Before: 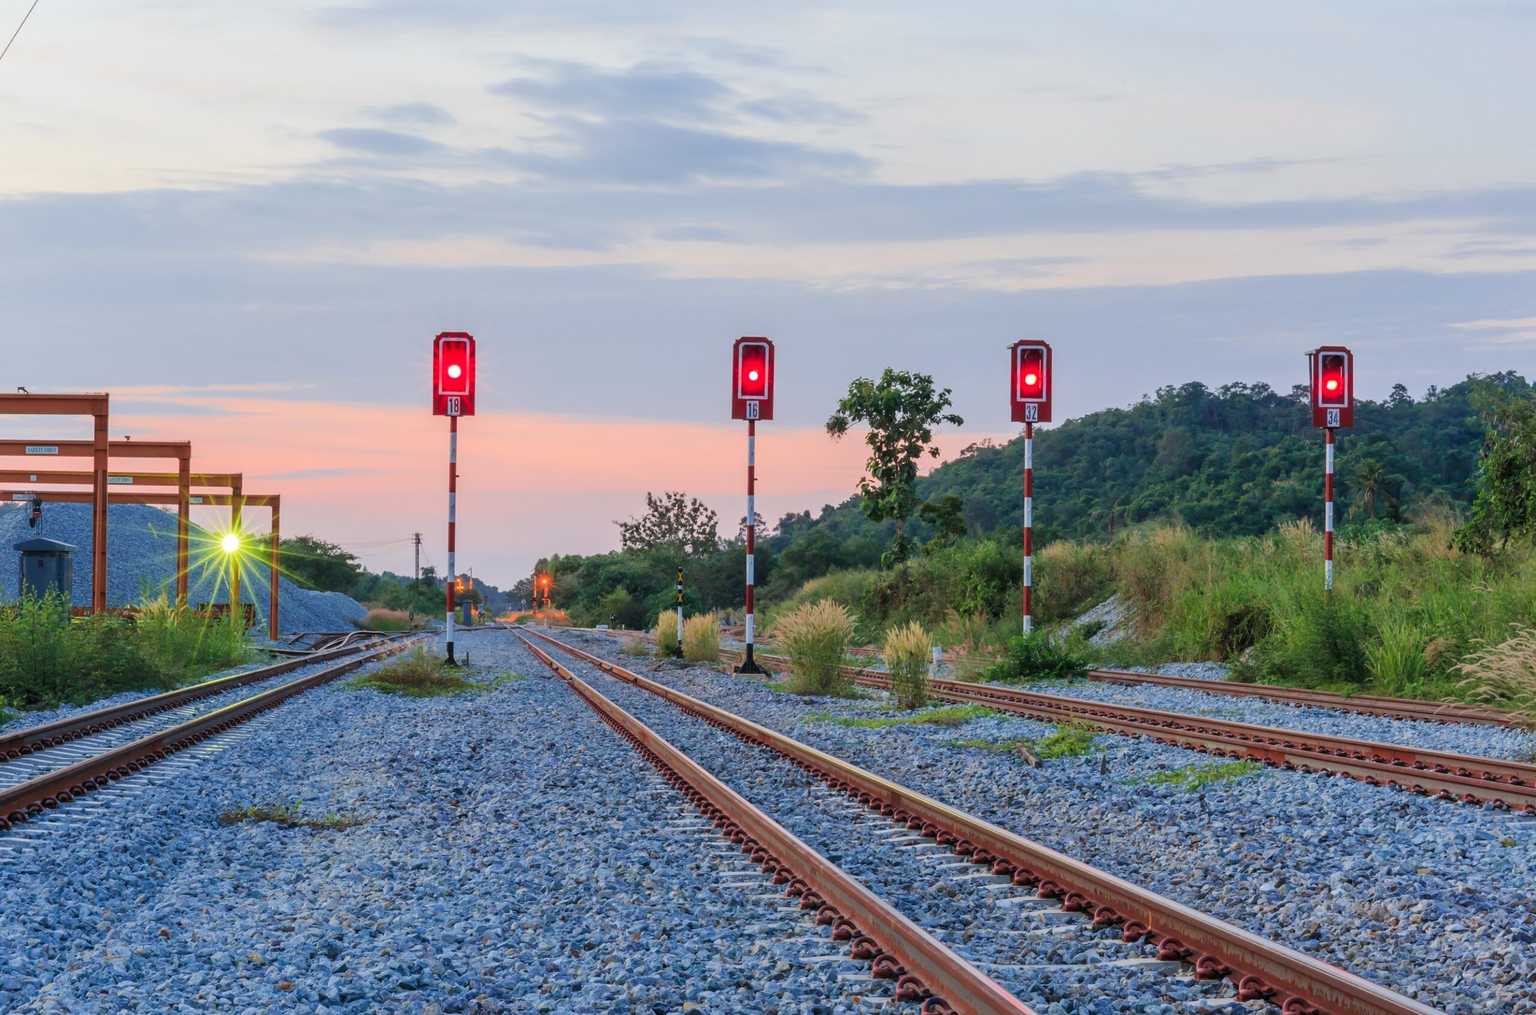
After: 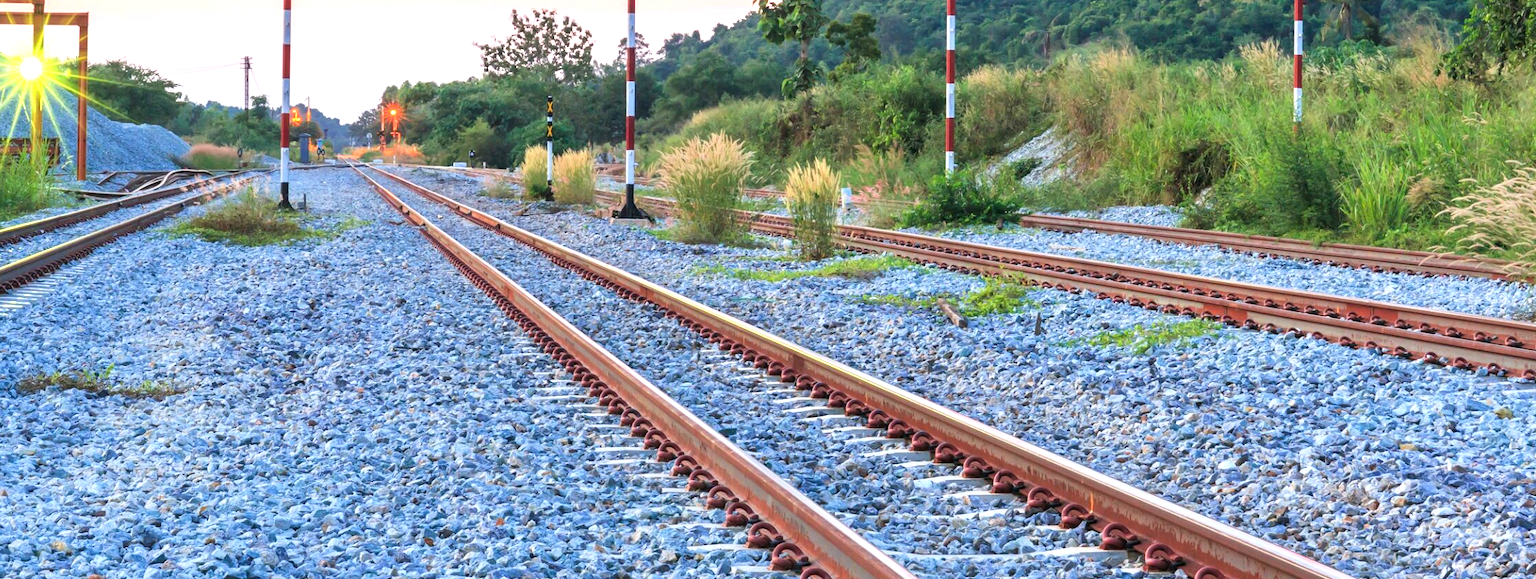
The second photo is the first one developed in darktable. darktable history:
crop and rotate: left 13.264%, top 47.709%, bottom 2.728%
exposure: black level correction 0, exposure 1.105 EV, compensate exposure bias true, compensate highlight preservation false
